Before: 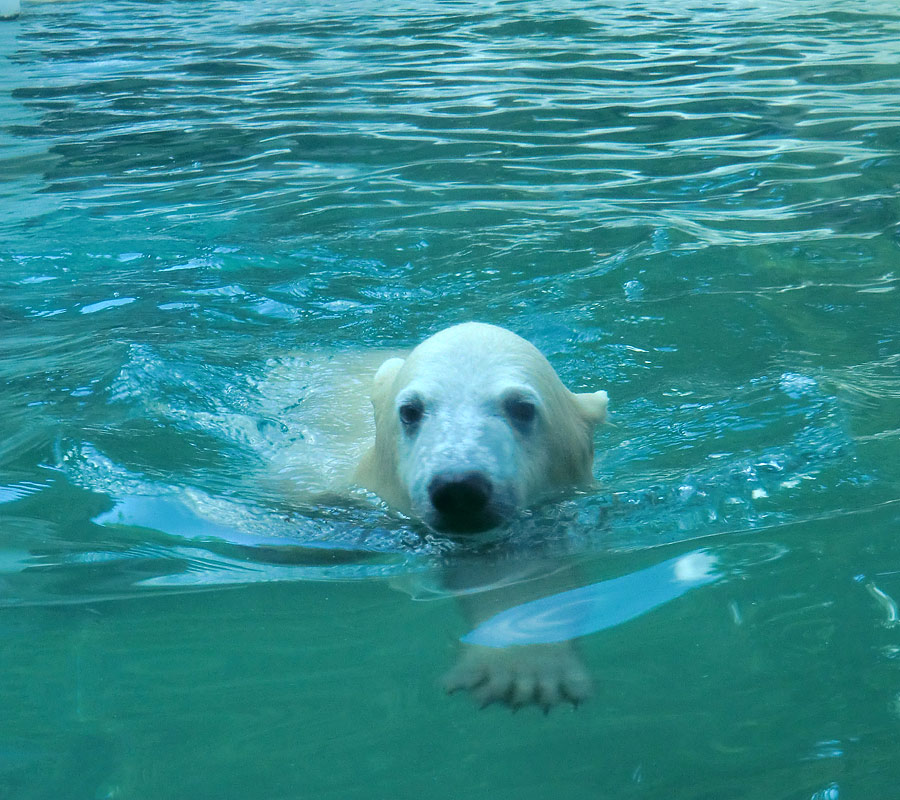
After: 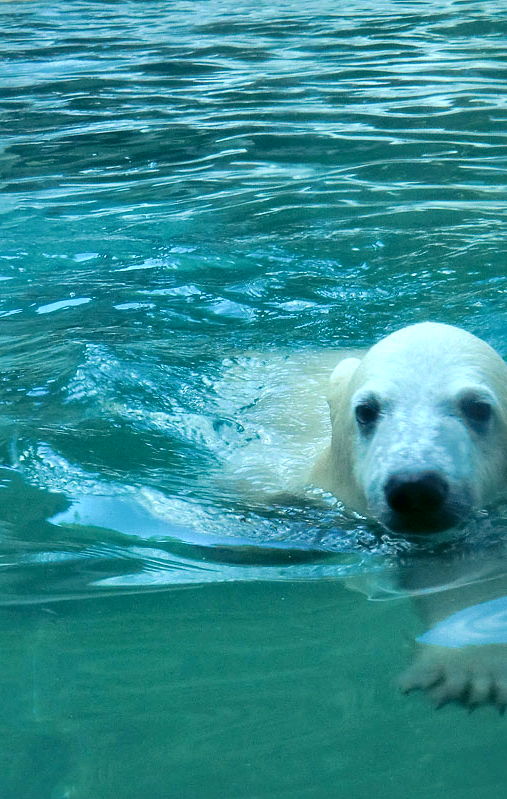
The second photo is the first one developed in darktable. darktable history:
exposure: black level correction 0.001, exposure 0.015 EV, compensate exposure bias true, compensate highlight preservation false
crop: left 4.949%, right 38.656%
local contrast: mode bilateral grid, contrast 25, coarseness 61, detail 152%, midtone range 0.2
